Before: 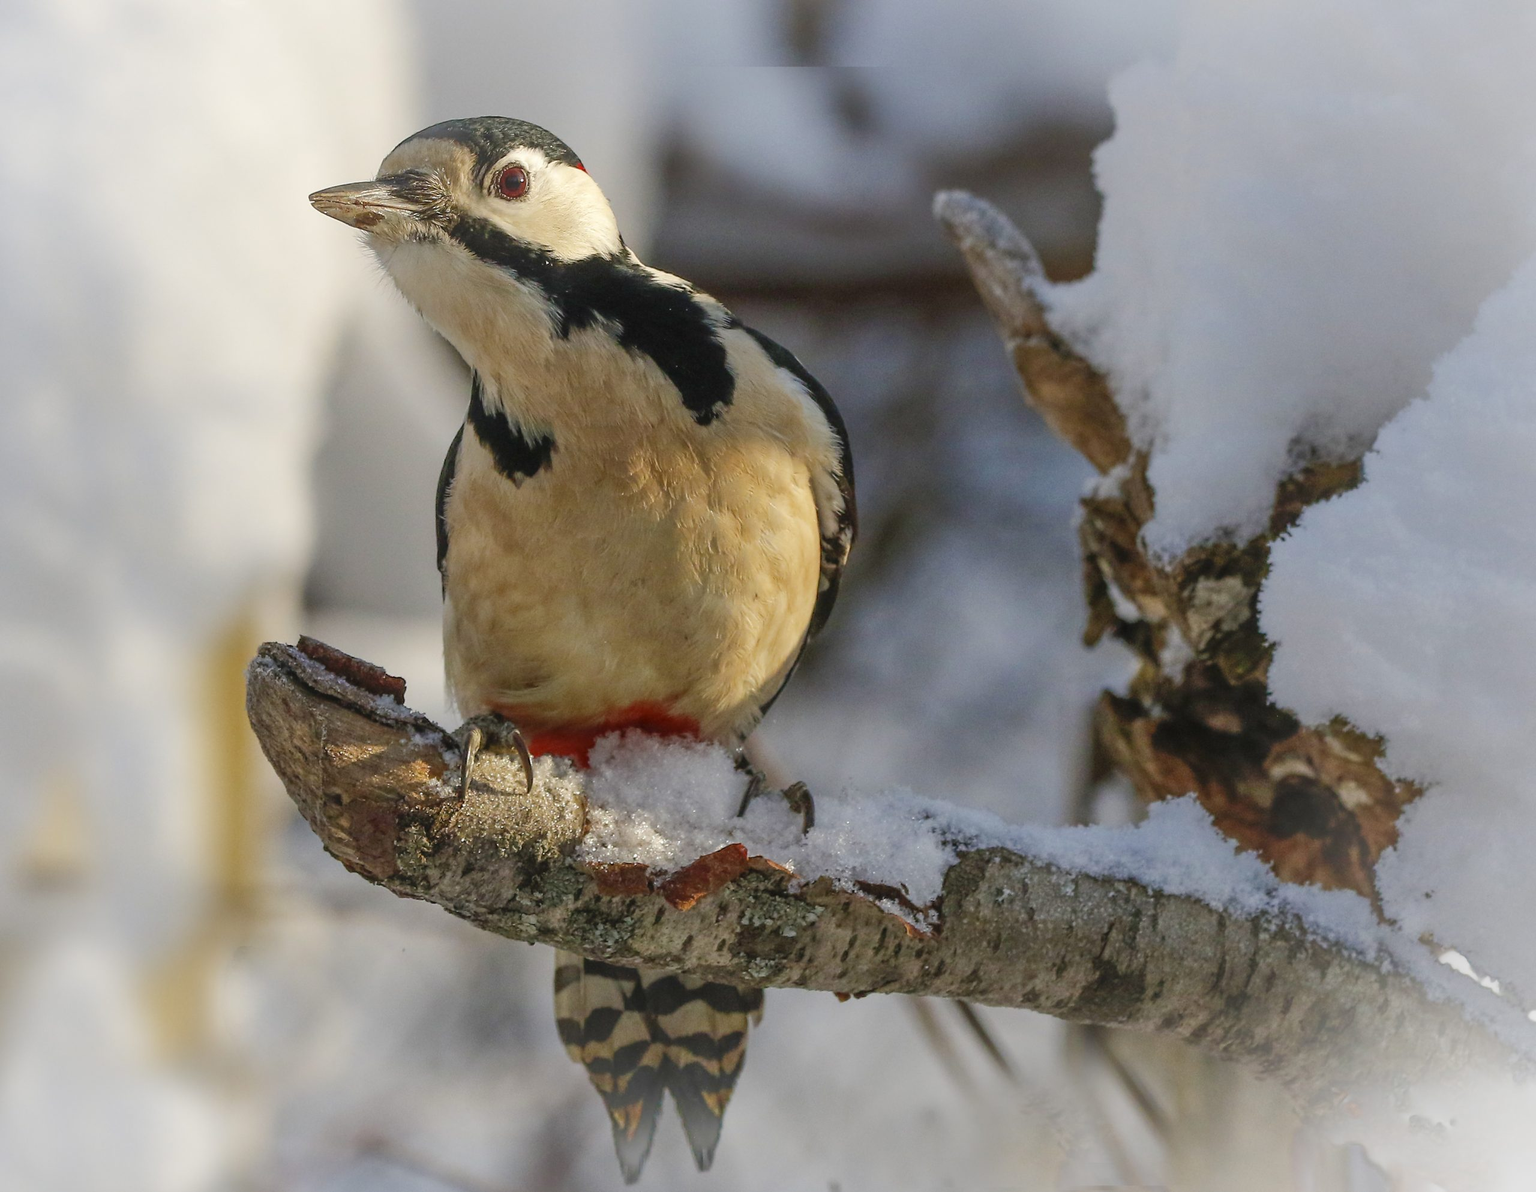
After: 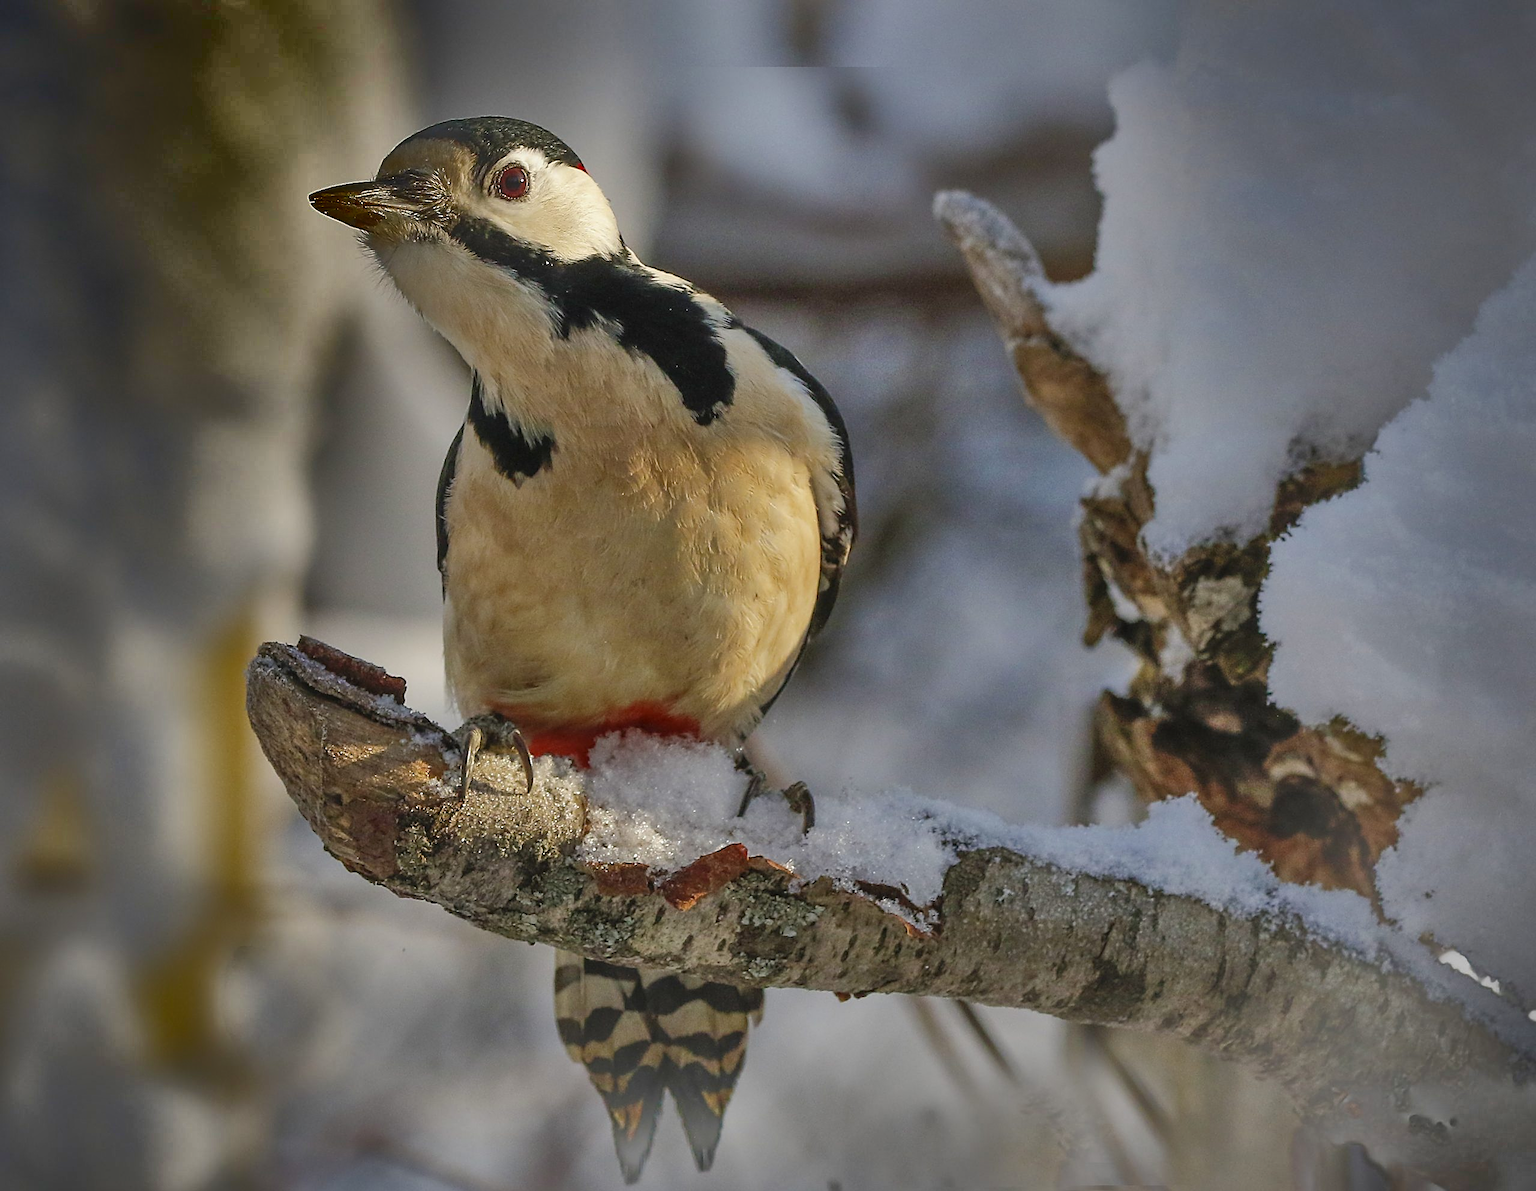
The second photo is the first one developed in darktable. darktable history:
shadows and highlights: radius 123.98, shadows 100, white point adjustment -3, highlights -100, highlights color adjustment 89.84%, soften with gaussian
sharpen: on, module defaults
